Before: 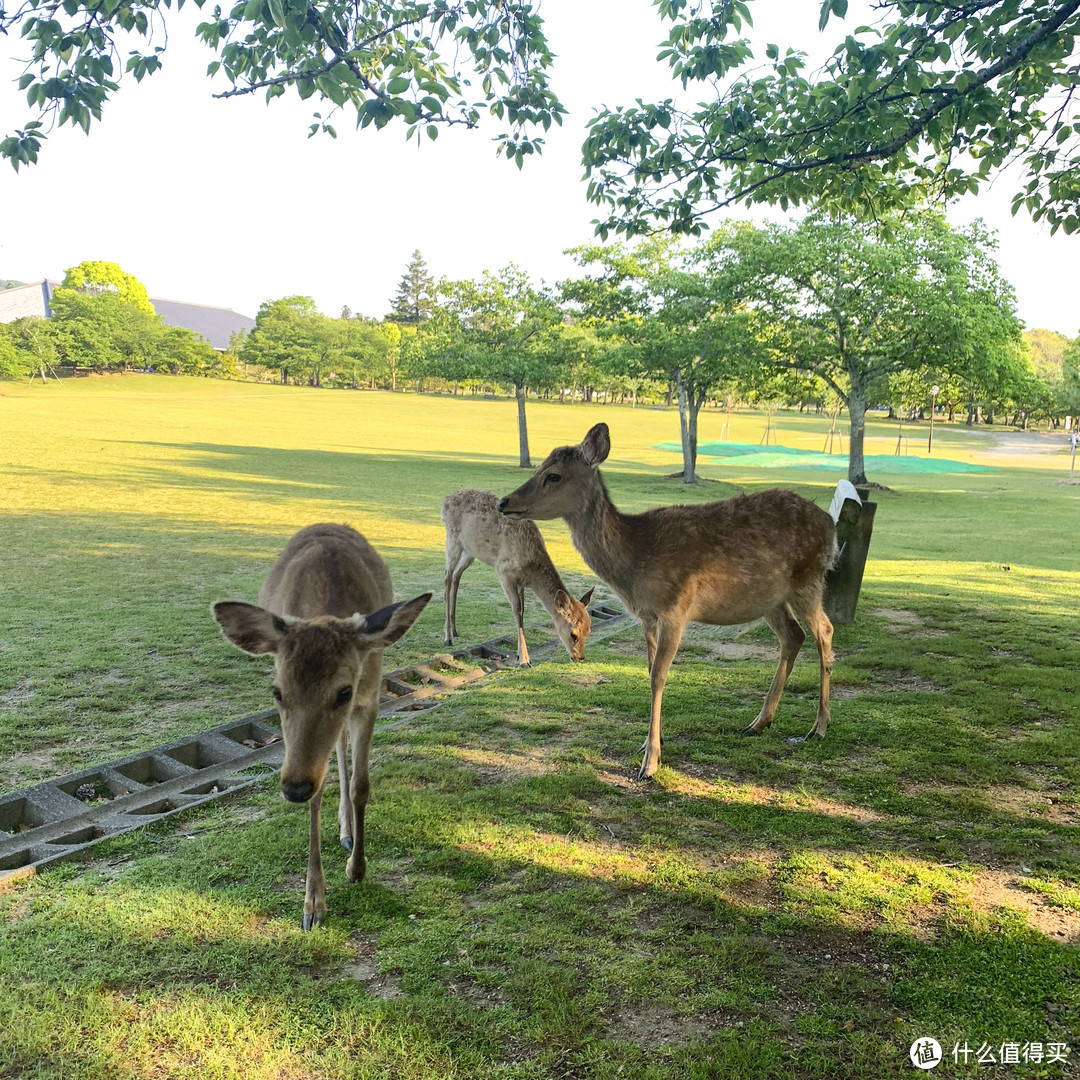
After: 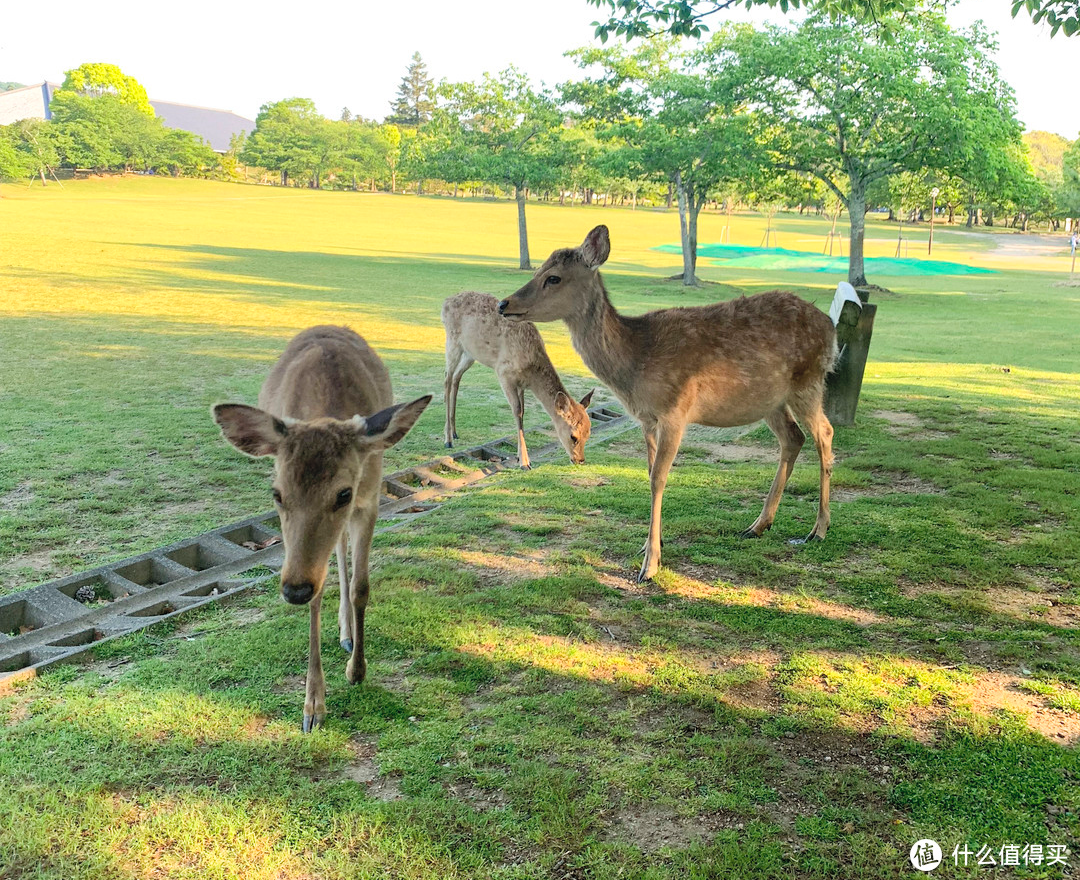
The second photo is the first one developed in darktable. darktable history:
contrast brightness saturation: brightness 0.15
crop and rotate: top 18.507%
